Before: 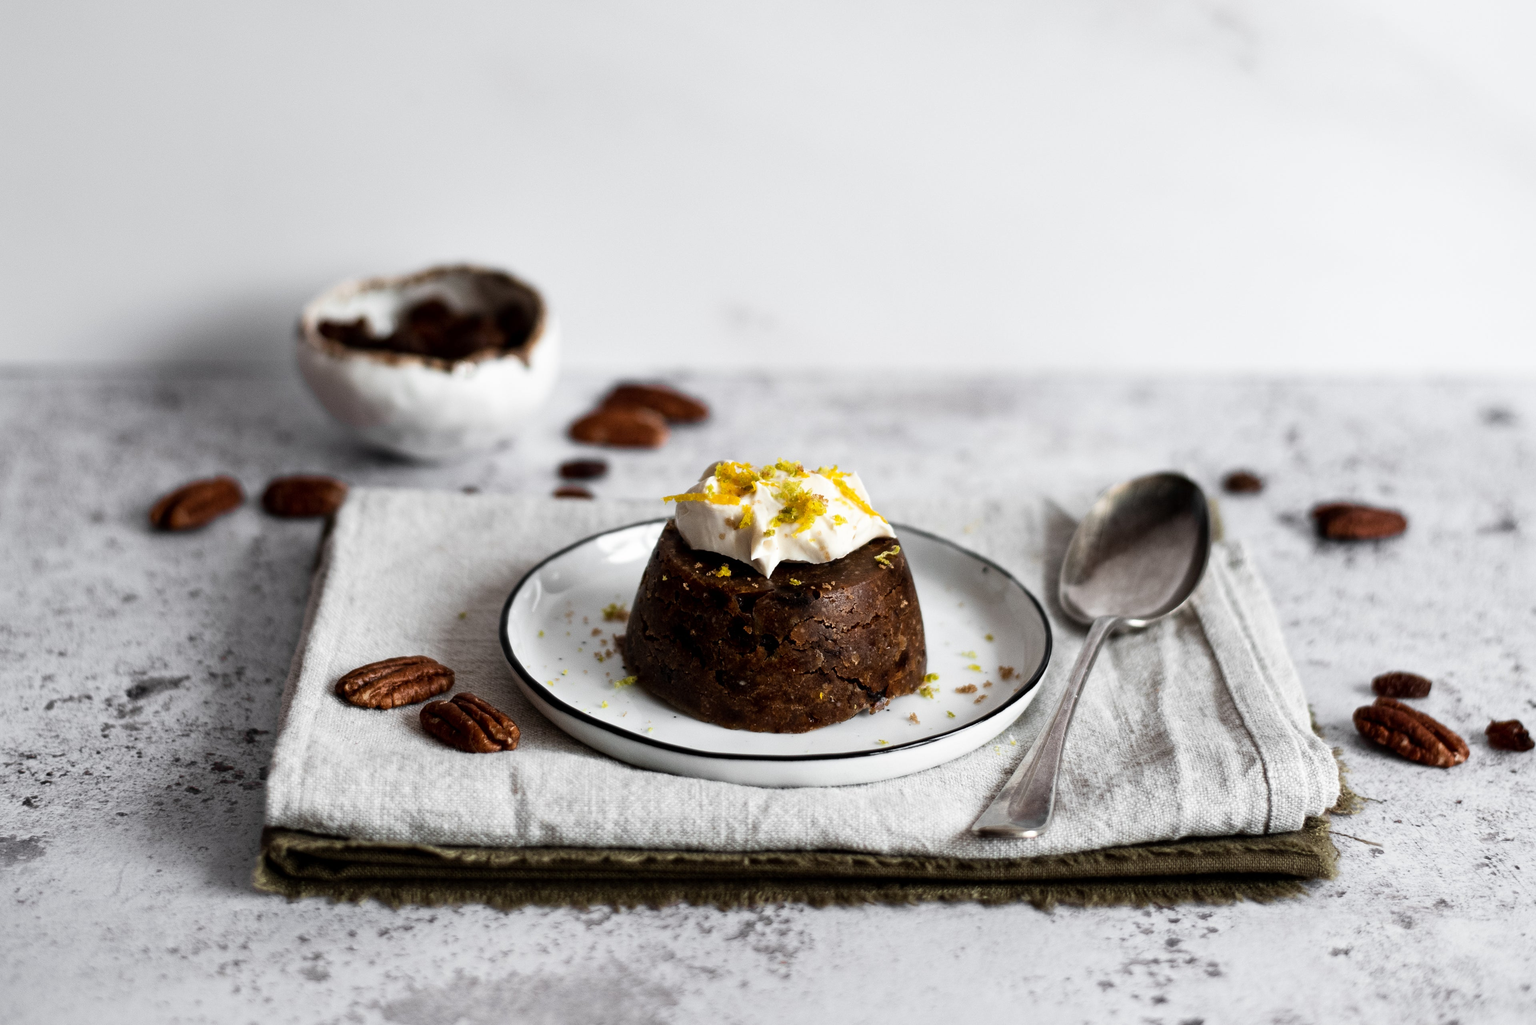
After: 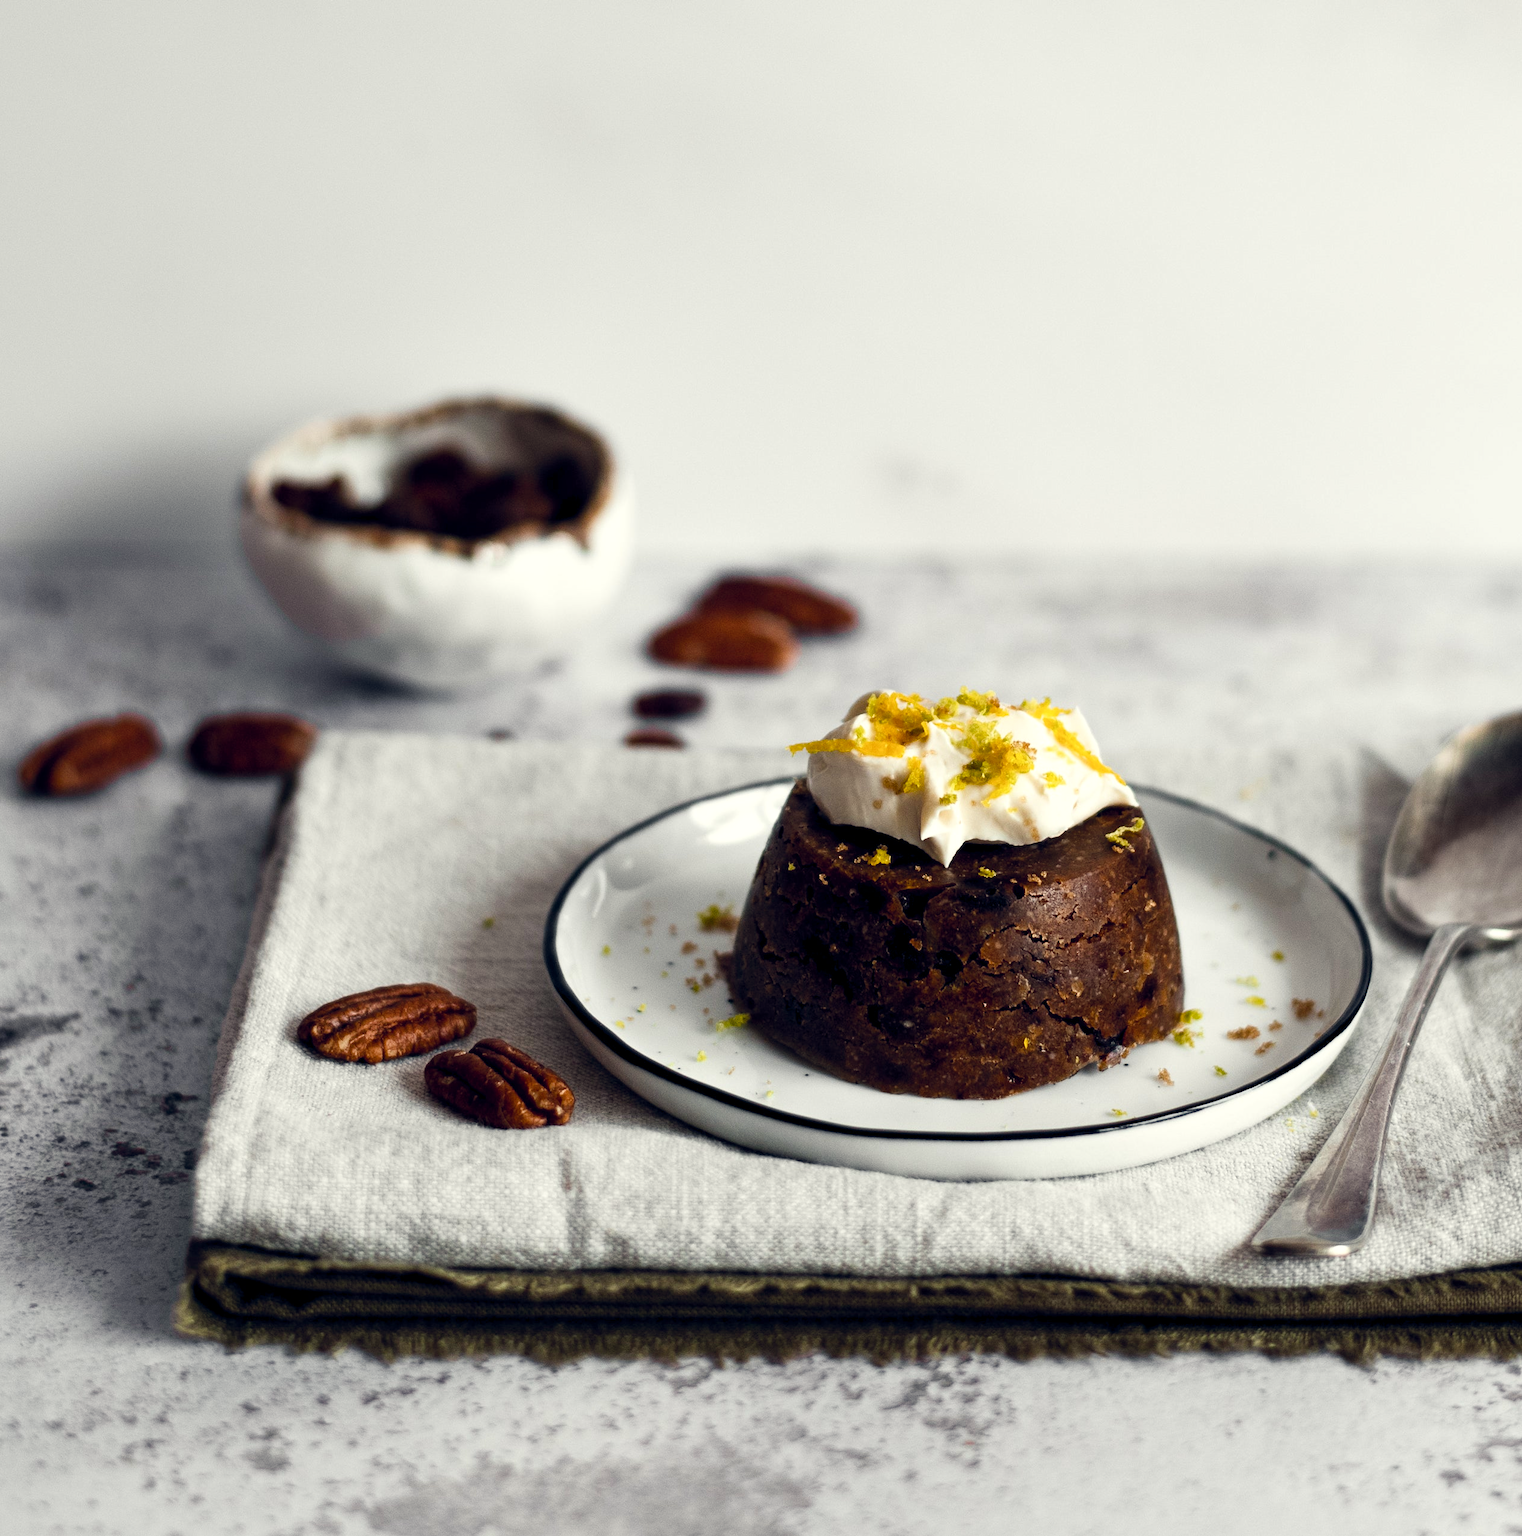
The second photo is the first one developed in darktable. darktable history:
crop and rotate: left 8.918%, right 24.944%
color balance rgb: shadows lift › chroma 2.052%, shadows lift › hue 248.32°, power › hue 61.74°, highlights gain › luminance 5.814%, highlights gain › chroma 2.556%, highlights gain › hue 91.13°, global offset › chroma 0.067%, global offset › hue 253.19°, perceptual saturation grading › global saturation 0.258%, perceptual saturation grading › highlights -9.214%, perceptual saturation grading › mid-tones 18.251%, perceptual saturation grading › shadows 28.432%, global vibrance 20%
